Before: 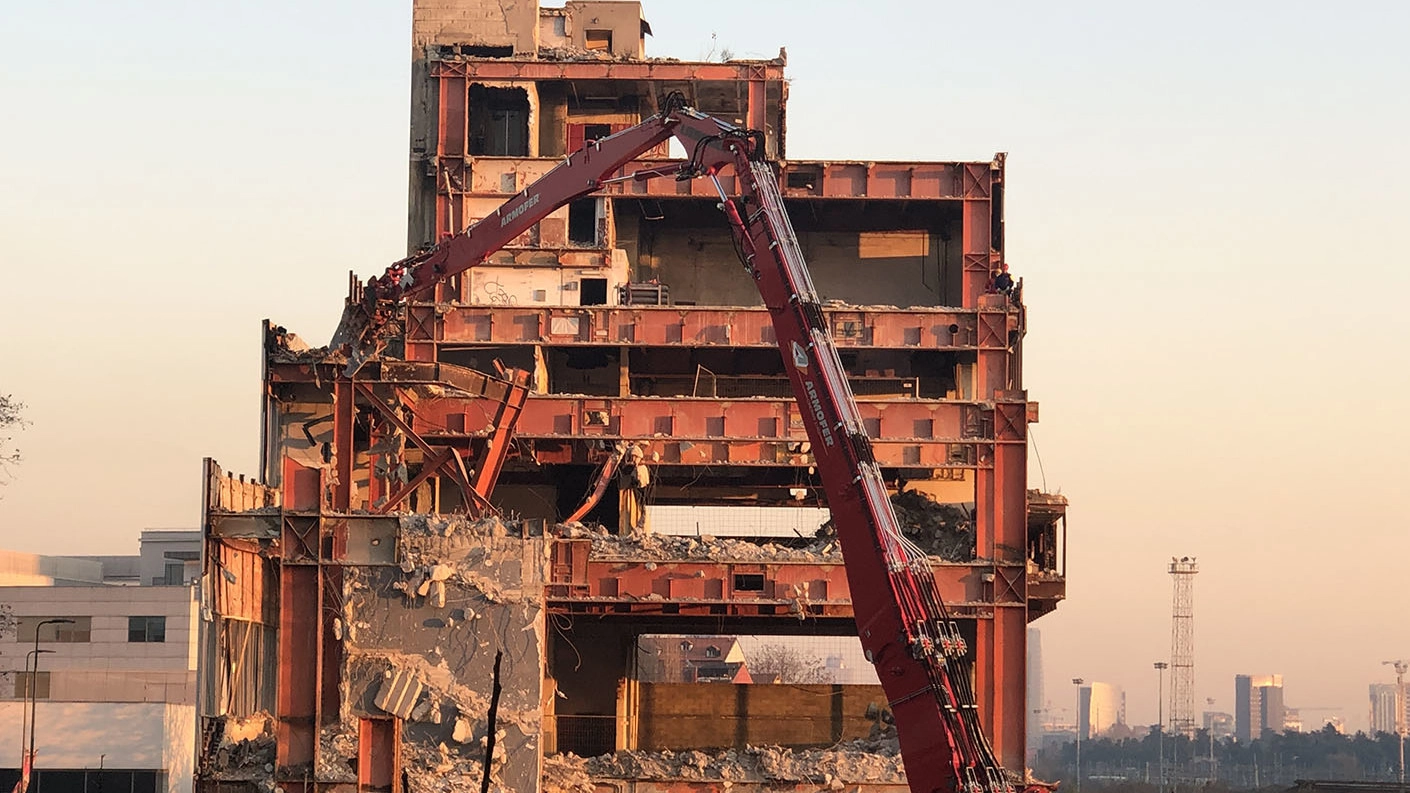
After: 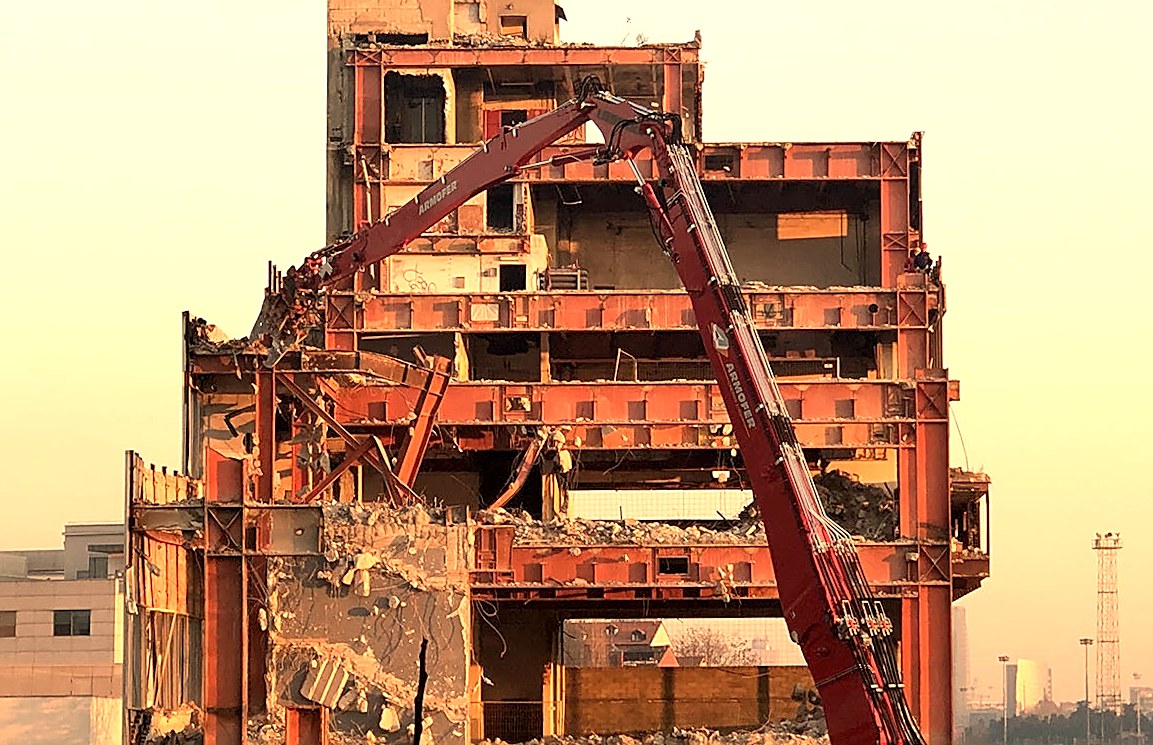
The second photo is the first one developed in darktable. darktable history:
crop and rotate: angle 1°, left 4.281%, top 0.642%, right 11.383%, bottom 2.486%
sharpen: on, module defaults
white balance: red 1.123, blue 0.83
exposure: black level correction 0.005, exposure 0.417 EV, compensate highlight preservation false
